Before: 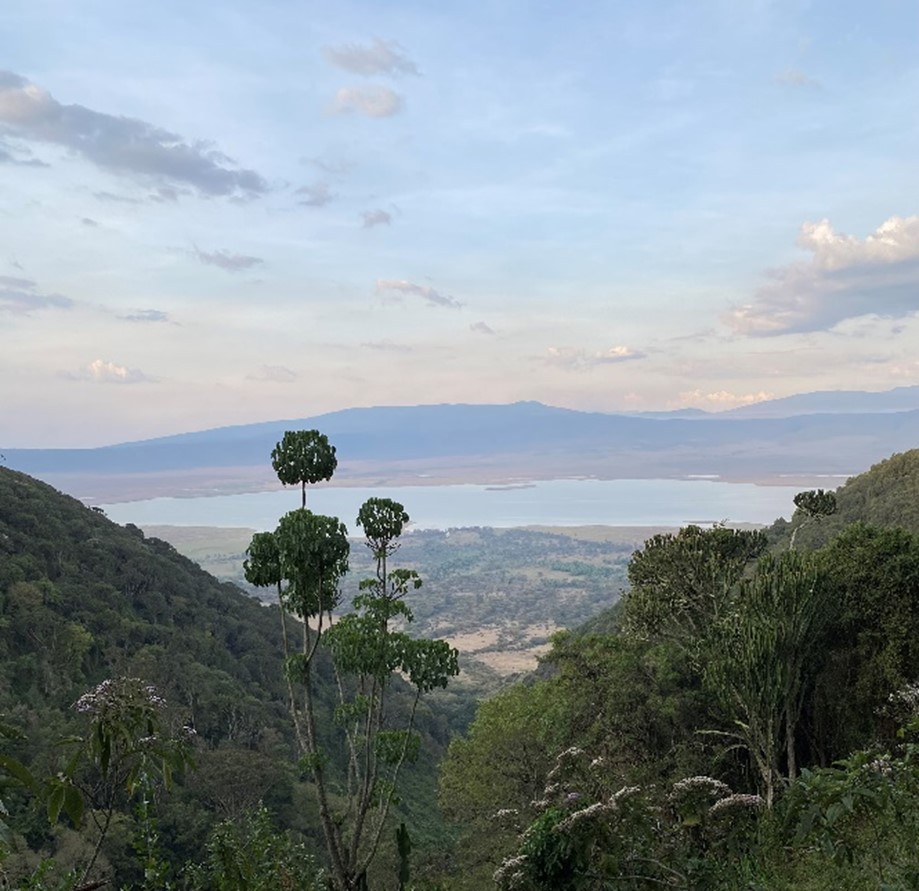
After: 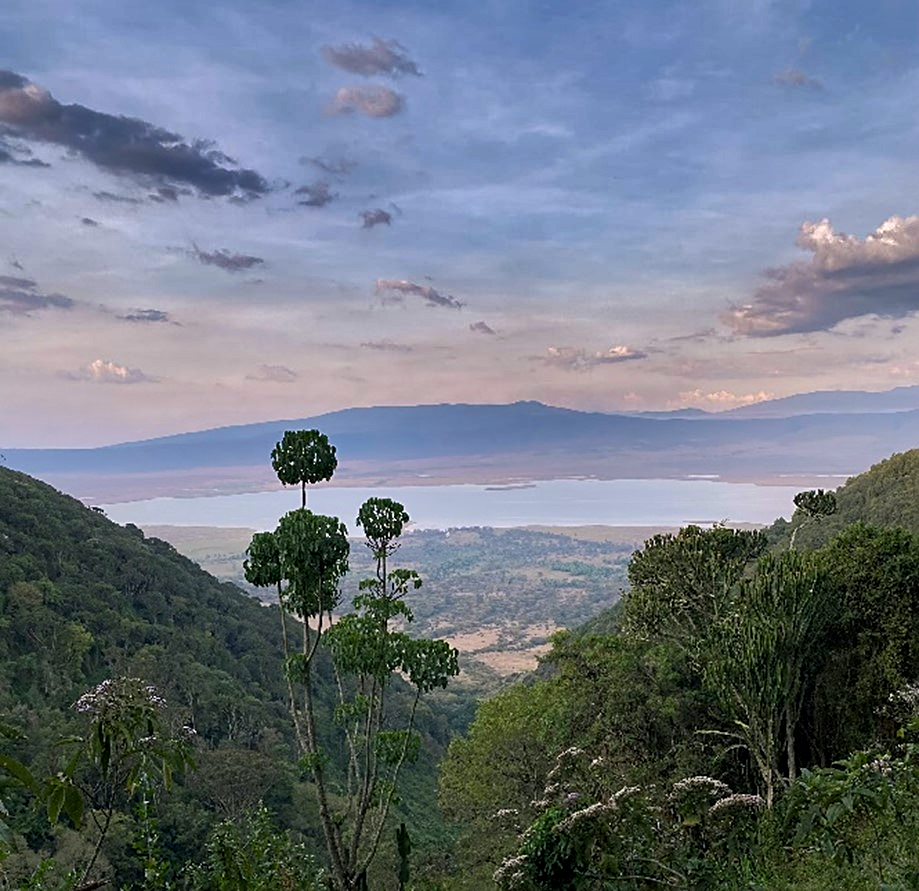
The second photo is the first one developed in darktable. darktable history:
color balance rgb: shadows lift › chroma 2%, shadows lift › hue 217.2°, power › chroma 0.25%, power › hue 60°, highlights gain › chroma 1.5%, highlights gain › hue 309.6°, global offset › luminance -0.25%, perceptual saturation grading › global saturation 15%, global vibrance 15%
shadows and highlights: shadows 24.5, highlights -78.15, soften with gaussian
sharpen: on, module defaults
